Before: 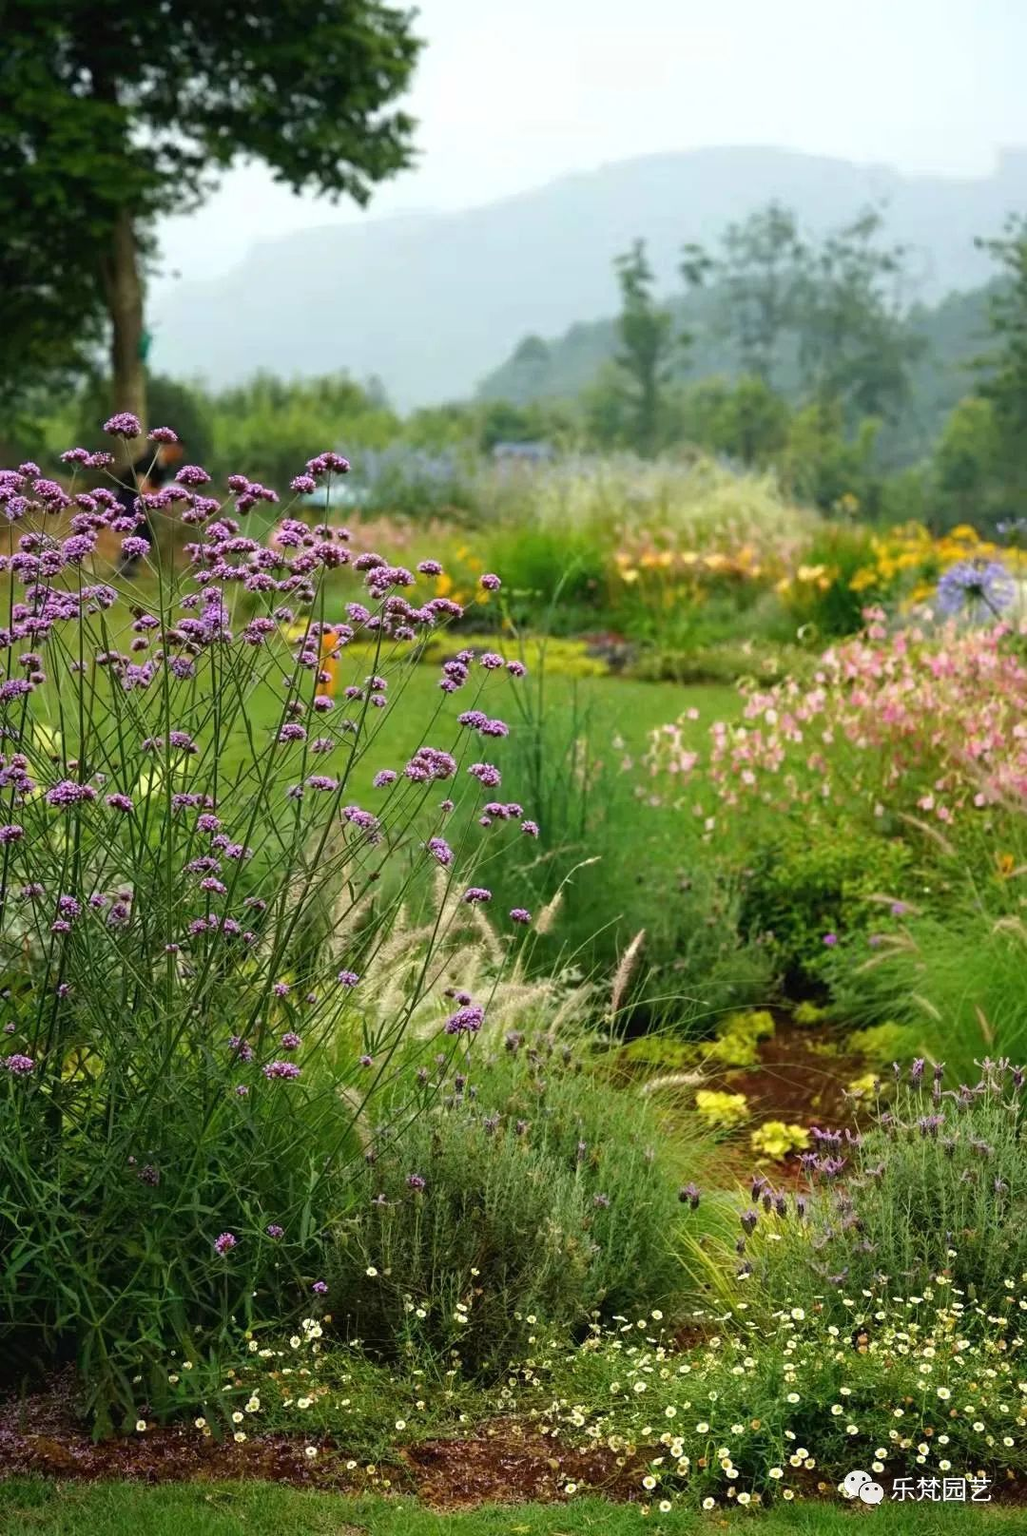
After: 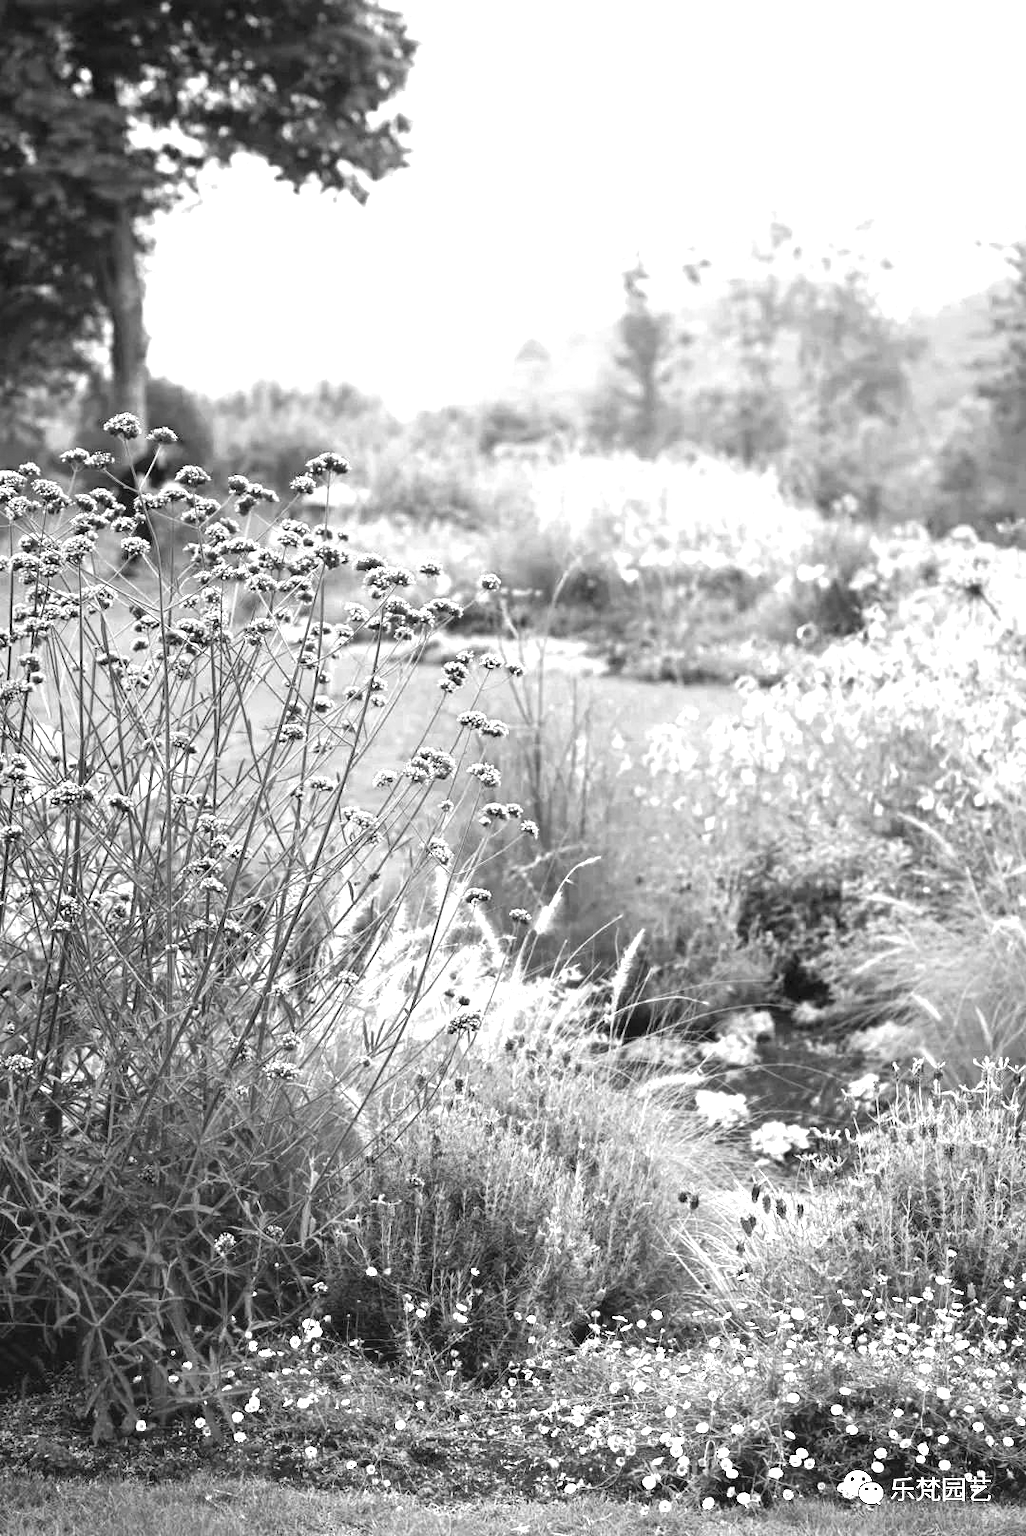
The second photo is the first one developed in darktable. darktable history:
exposure: black level correction 0, exposure 1.5 EV, compensate exposure bias true, compensate highlight preservation false
tone equalizer: on, module defaults
monochrome: size 3.1
